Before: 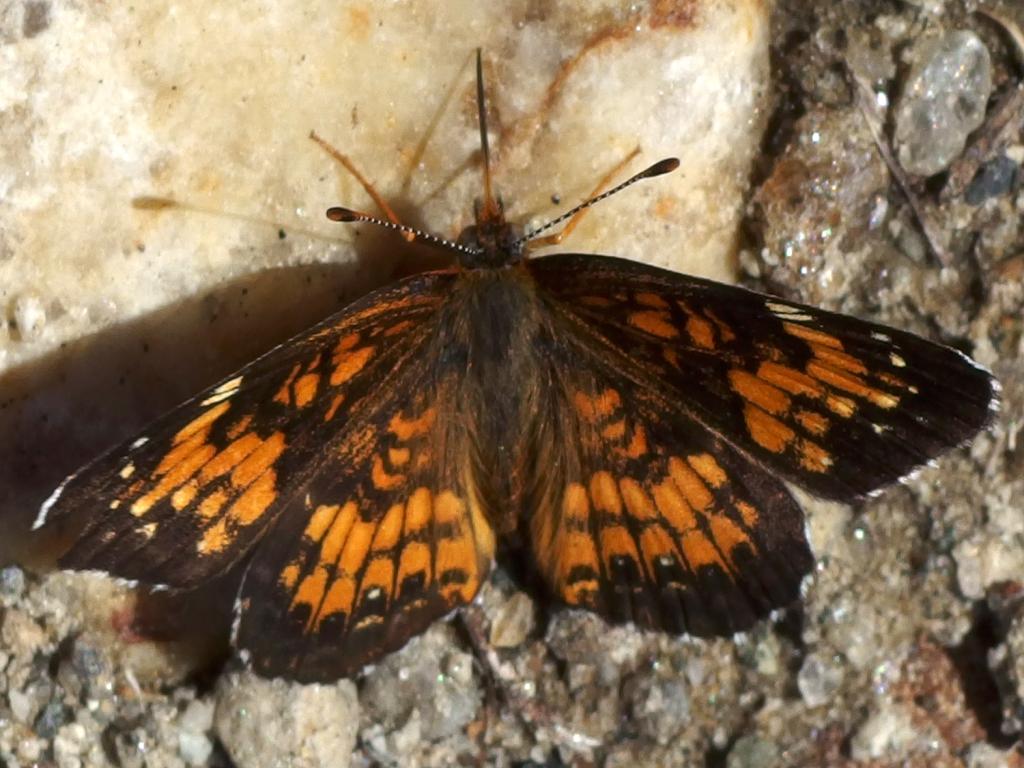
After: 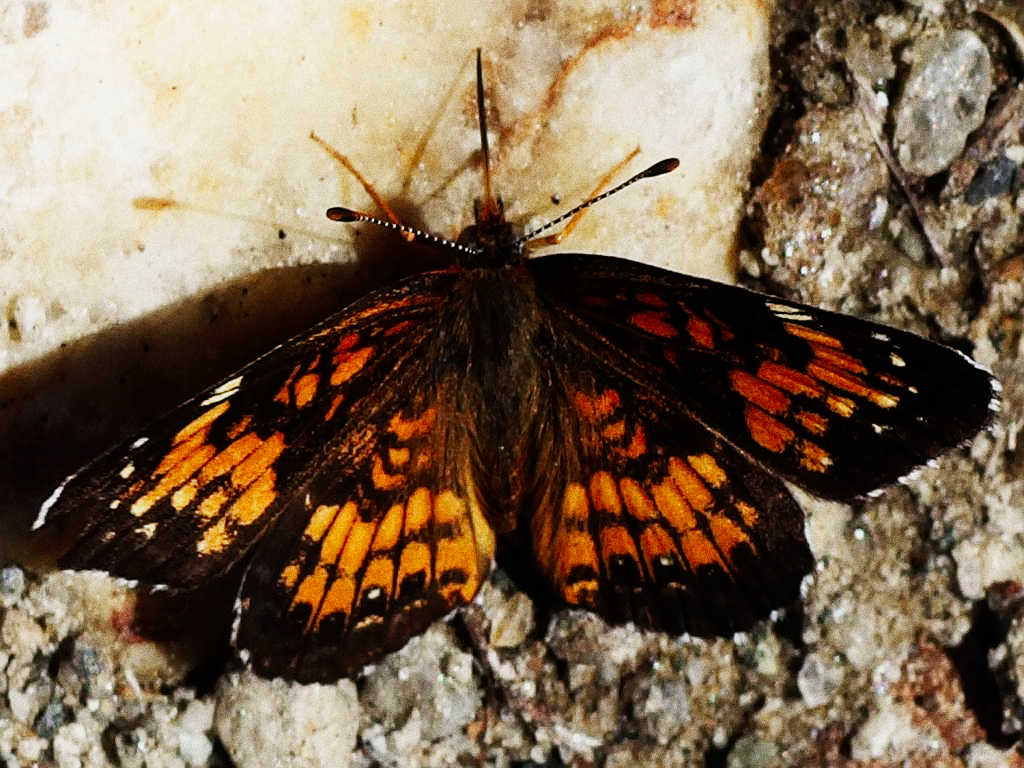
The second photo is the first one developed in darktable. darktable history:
shadows and highlights: shadows -24.28, highlights 49.77, soften with gaussian
grain: coarseness 0.09 ISO, strength 40%
sigmoid: contrast 2, skew -0.2, preserve hue 0%, red attenuation 0.1, red rotation 0.035, green attenuation 0.1, green rotation -0.017, blue attenuation 0.15, blue rotation -0.052, base primaries Rec2020
sharpen: on, module defaults
